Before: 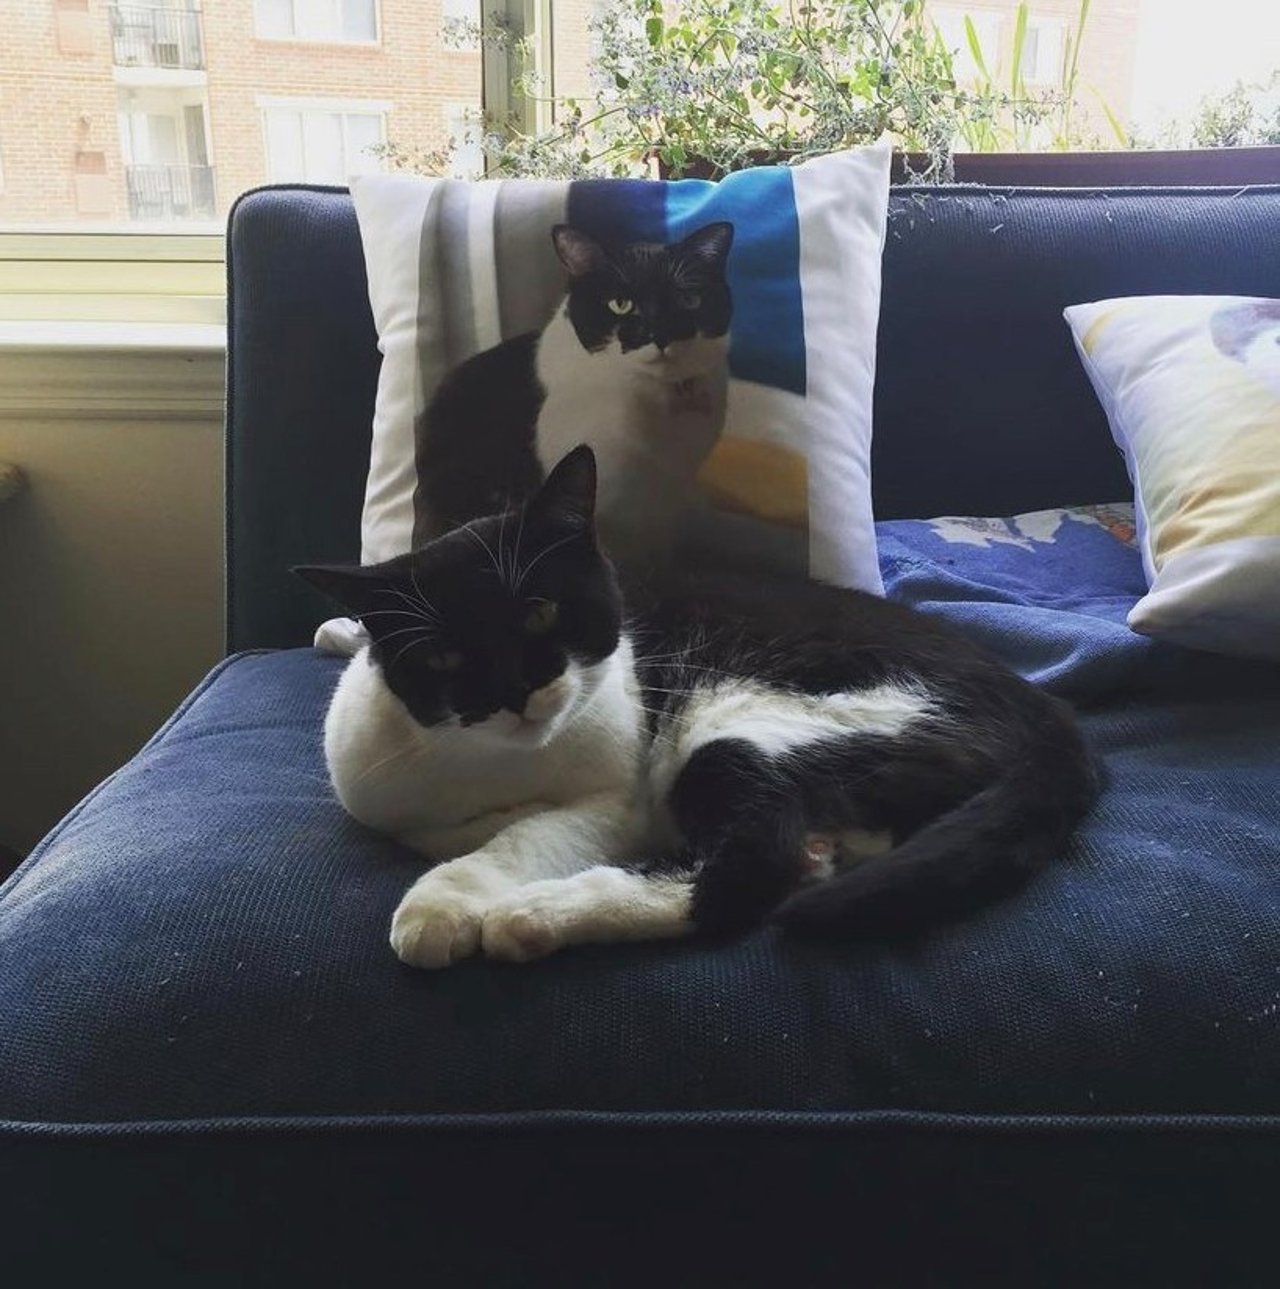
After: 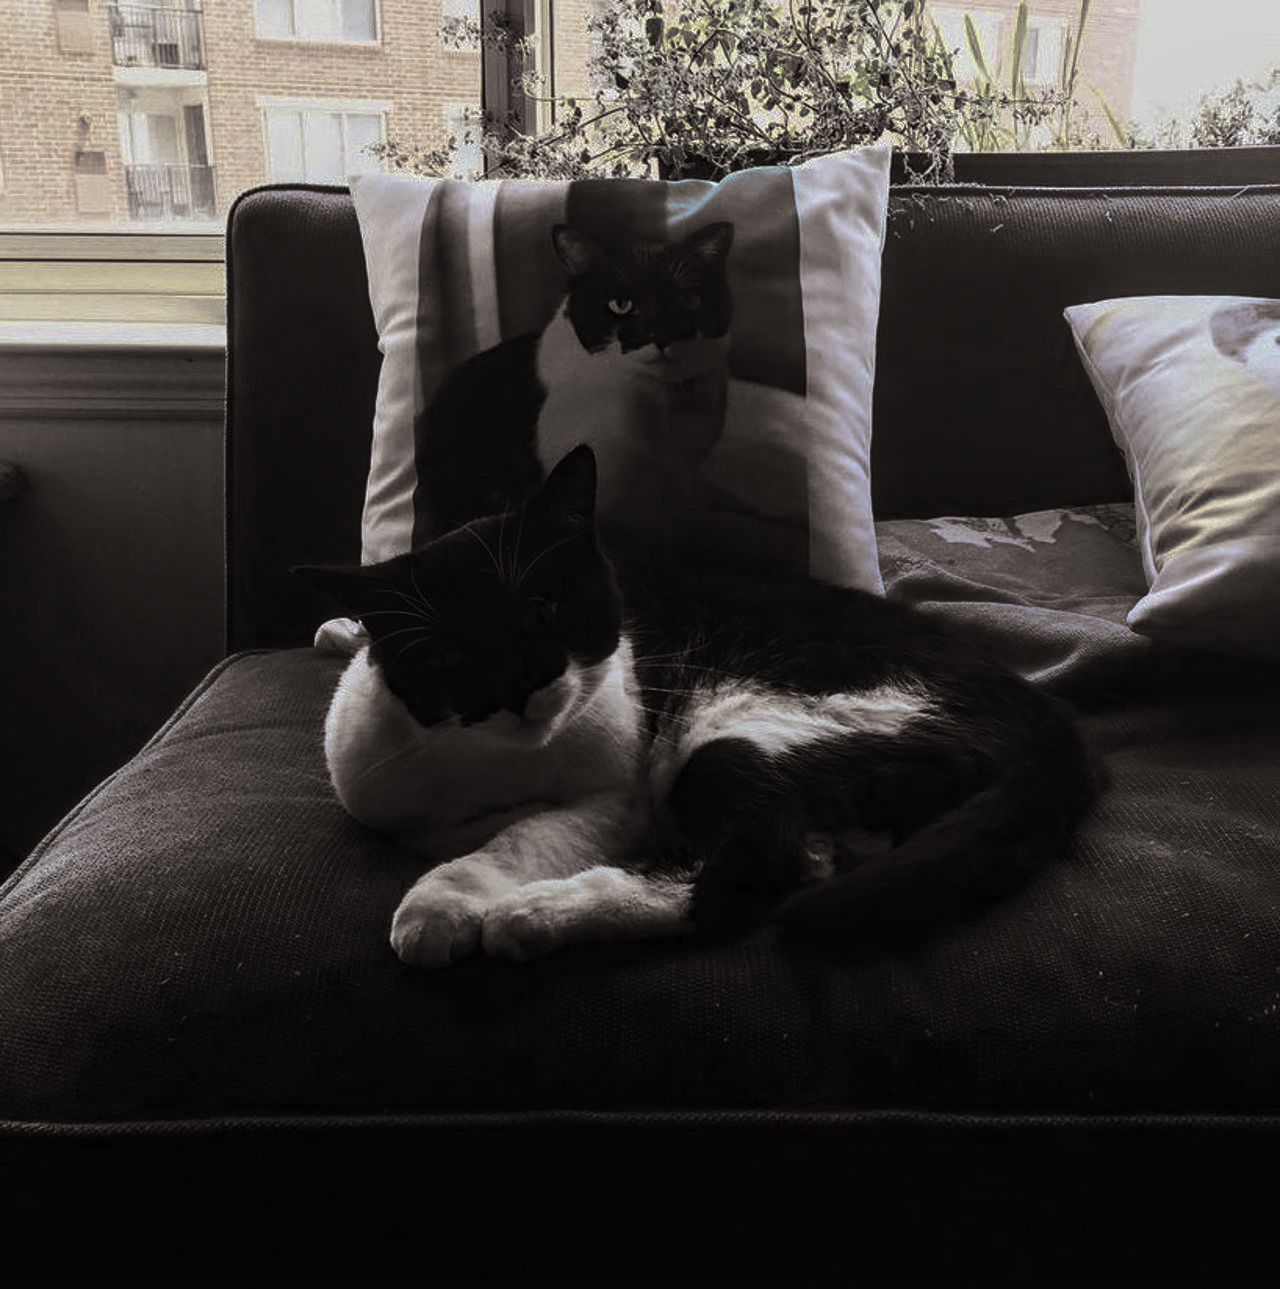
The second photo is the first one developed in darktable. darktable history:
velvia: strength 30%
contrast brightness saturation: brightness -0.52
split-toning: shadows › hue 26°, shadows › saturation 0.09, highlights › hue 40°, highlights › saturation 0.18, balance -63, compress 0%
local contrast: on, module defaults
